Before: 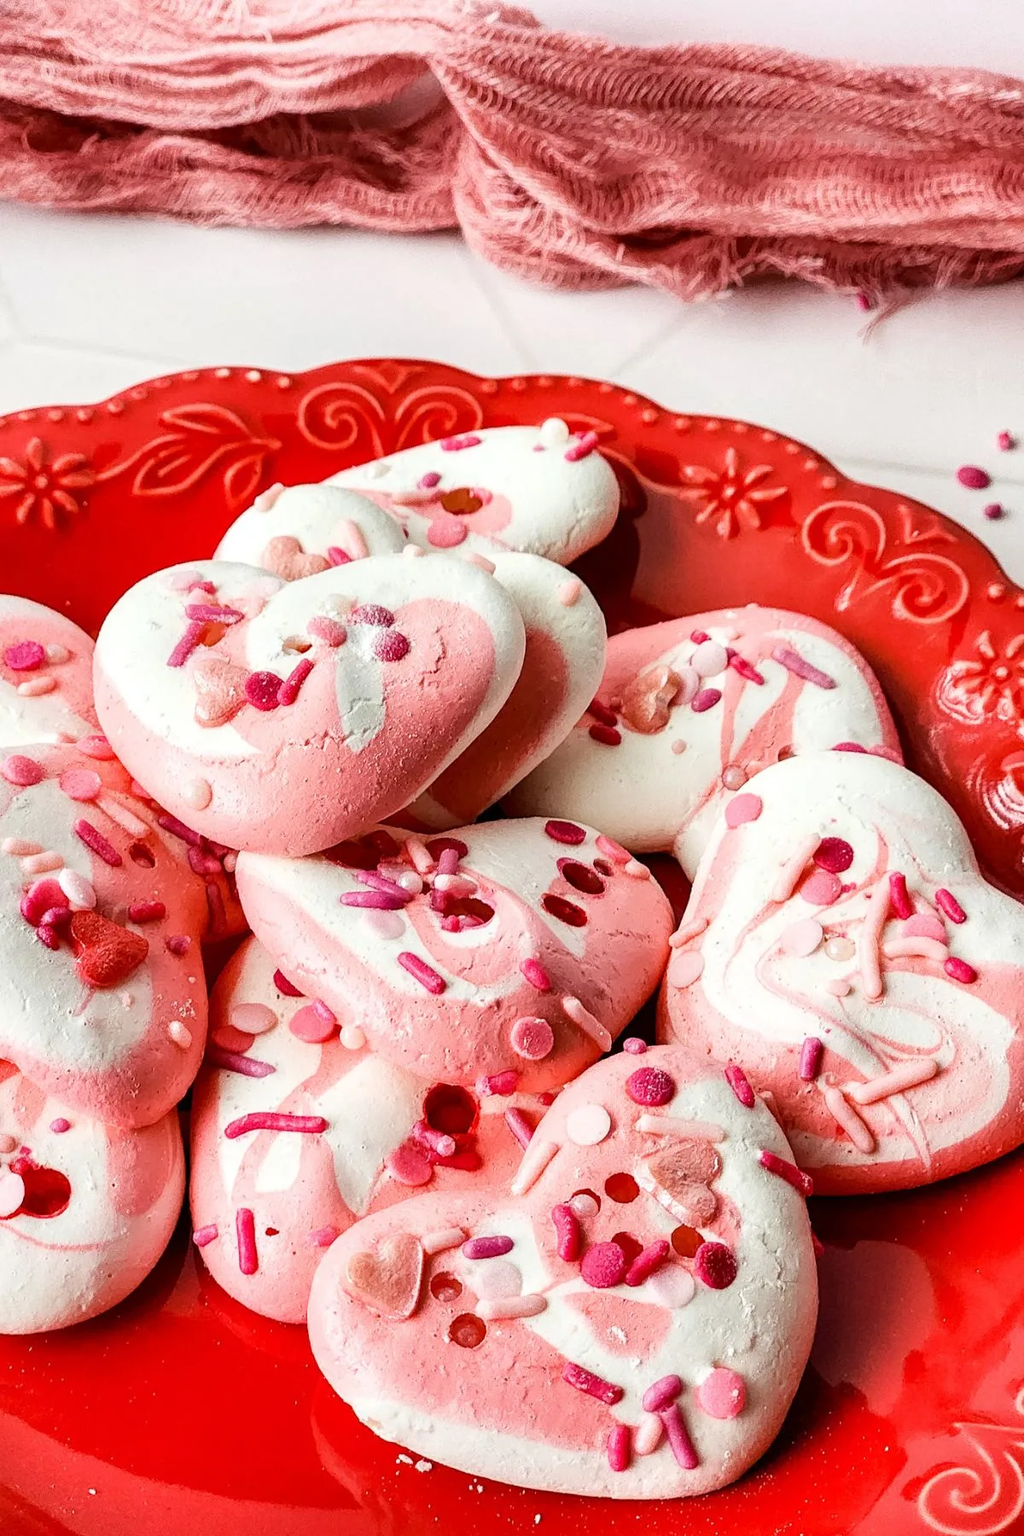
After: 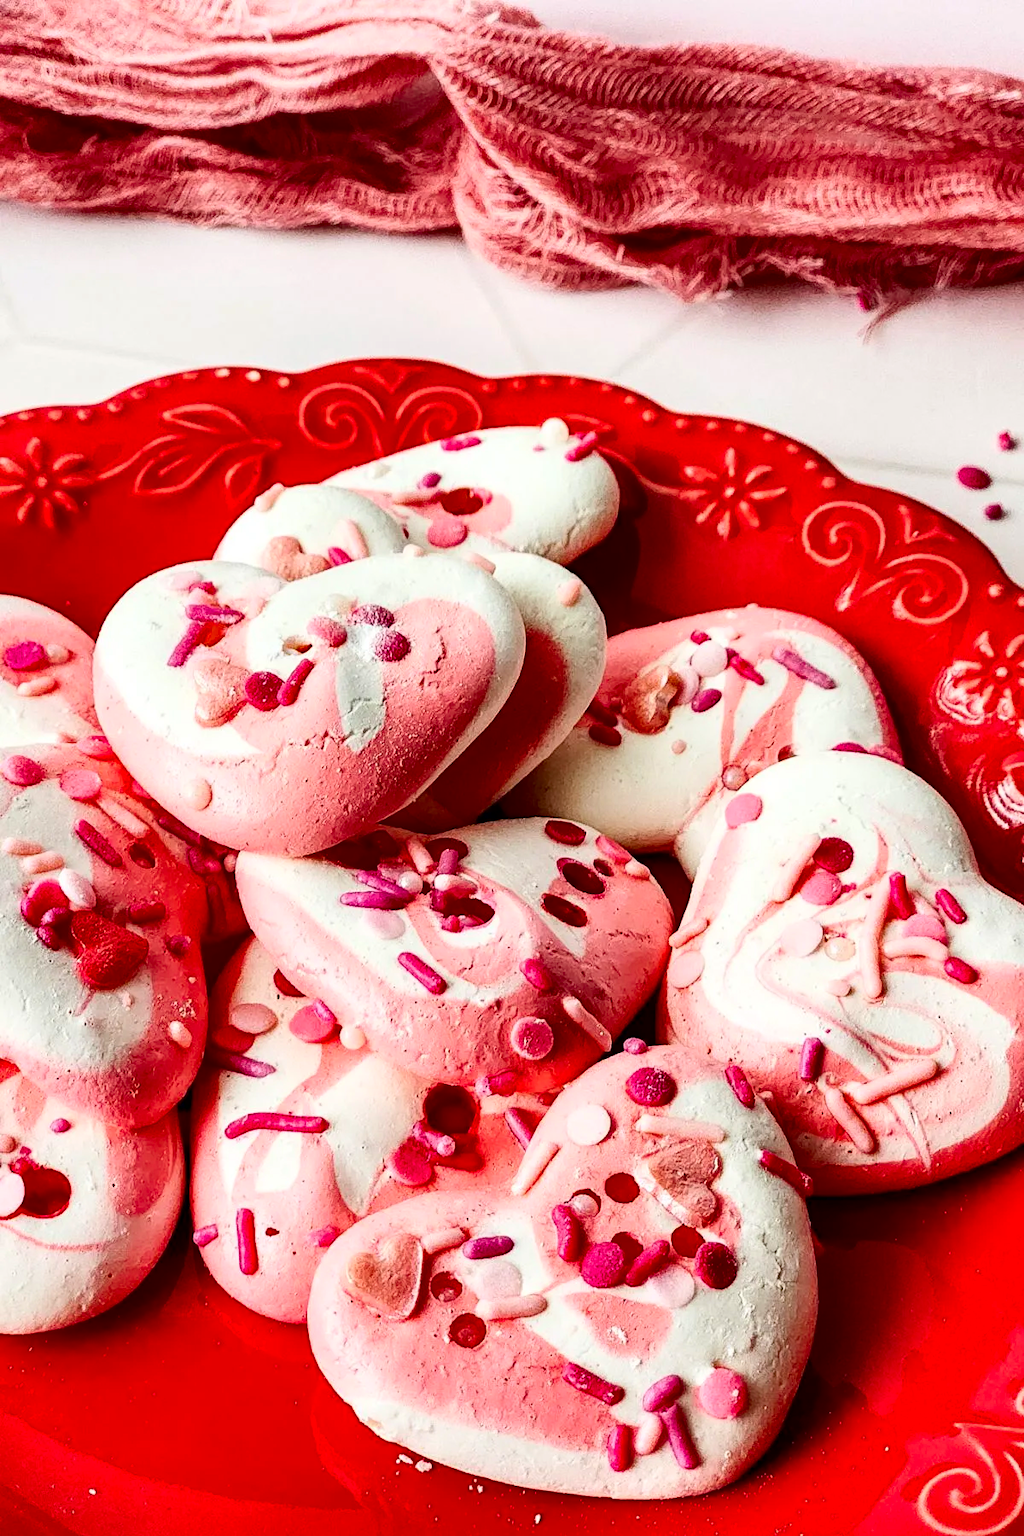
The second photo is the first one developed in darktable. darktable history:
contrast brightness saturation: contrast 0.188, brightness -0.103, saturation 0.208
haze removal: strength 0.29, distance 0.255, adaptive false
